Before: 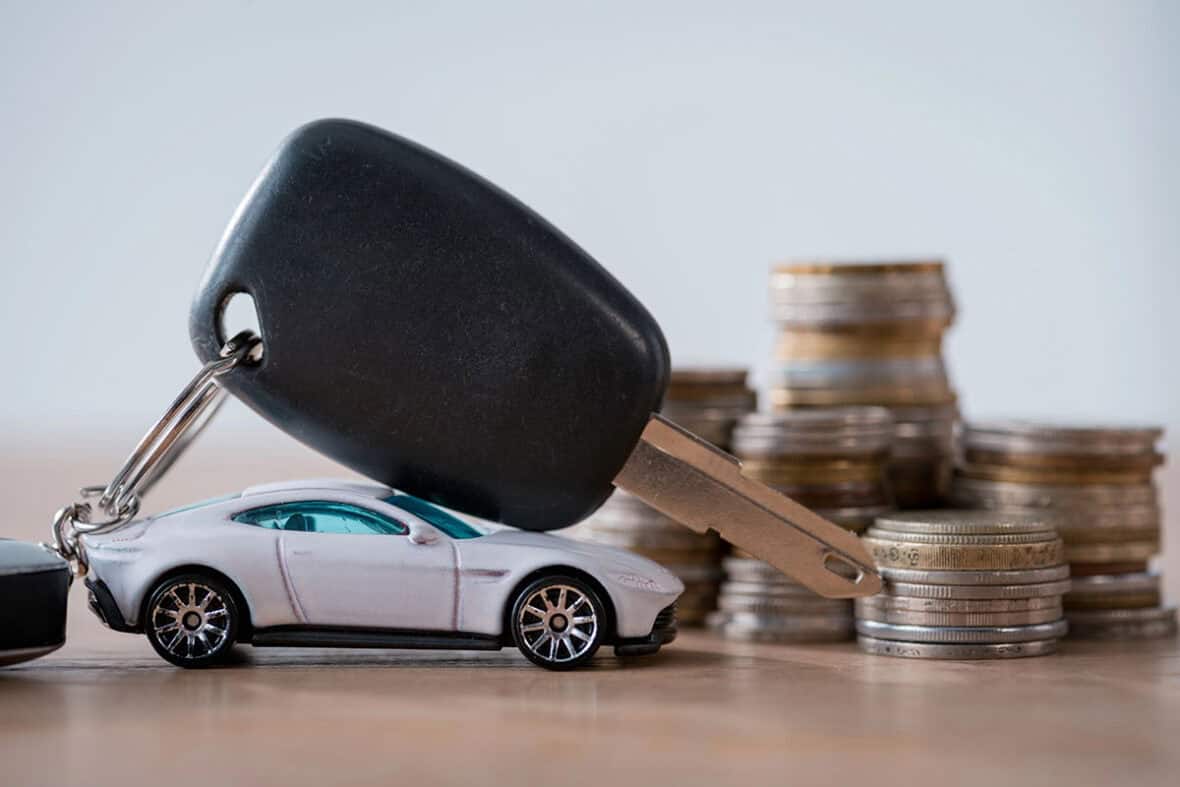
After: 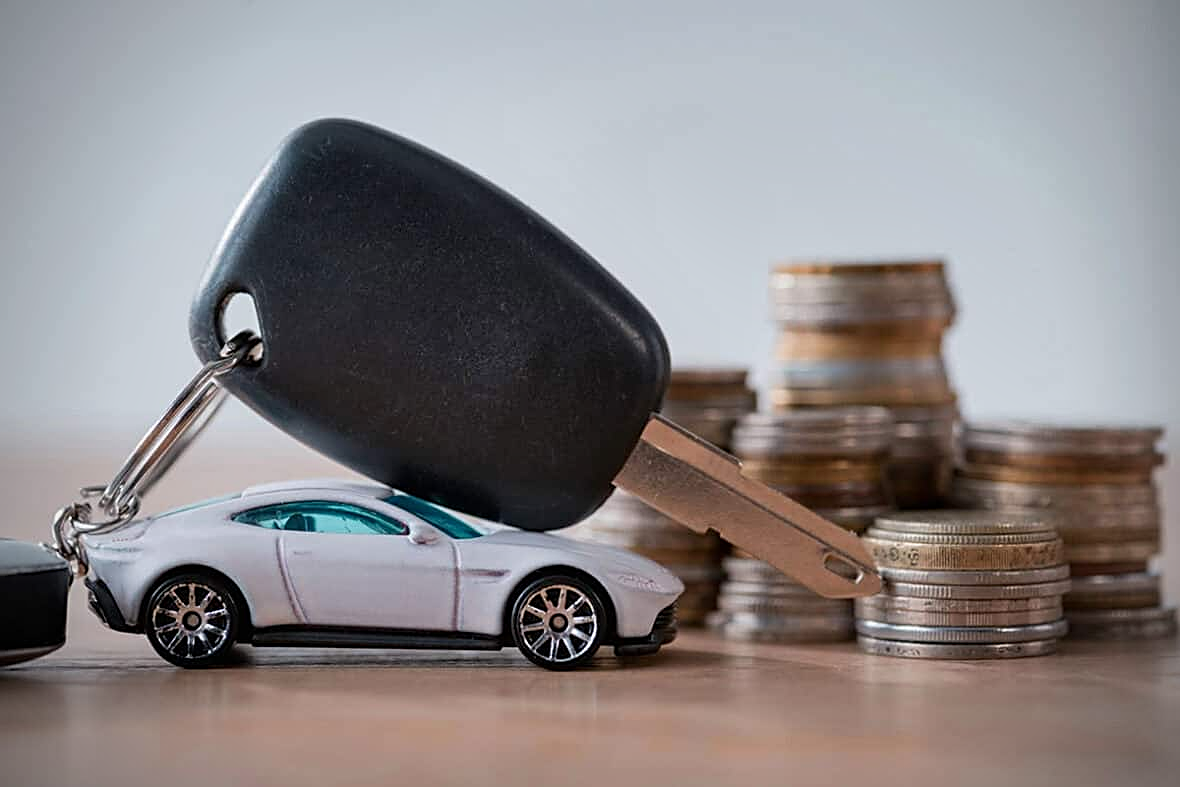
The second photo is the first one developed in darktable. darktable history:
sharpen: on, module defaults
exposure: exposure -0.069 EV, compensate highlight preservation false
color zones: curves: ch1 [(0.239, 0.552) (0.75, 0.5)]; ch2 [(0.25, 0.462) (0.749, 0.457)]
shadows and highlights: soften with gaussian
vignetting: on, module defaults
